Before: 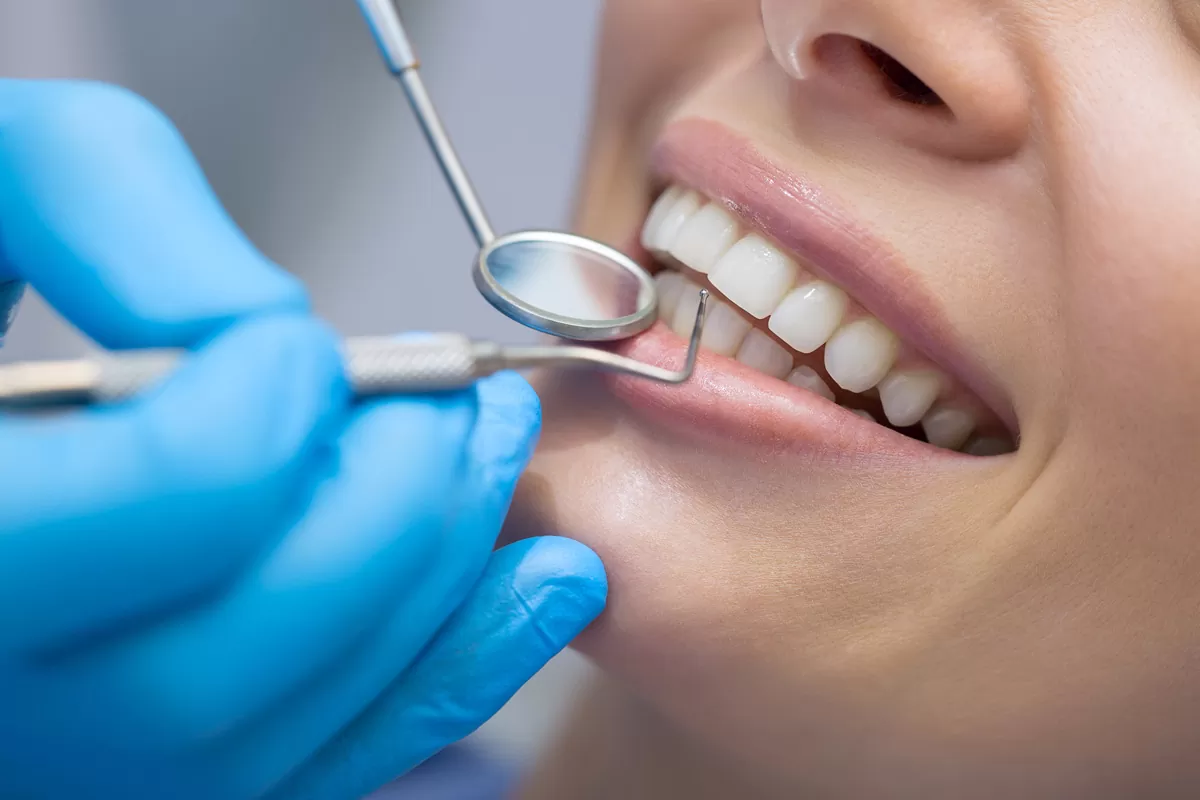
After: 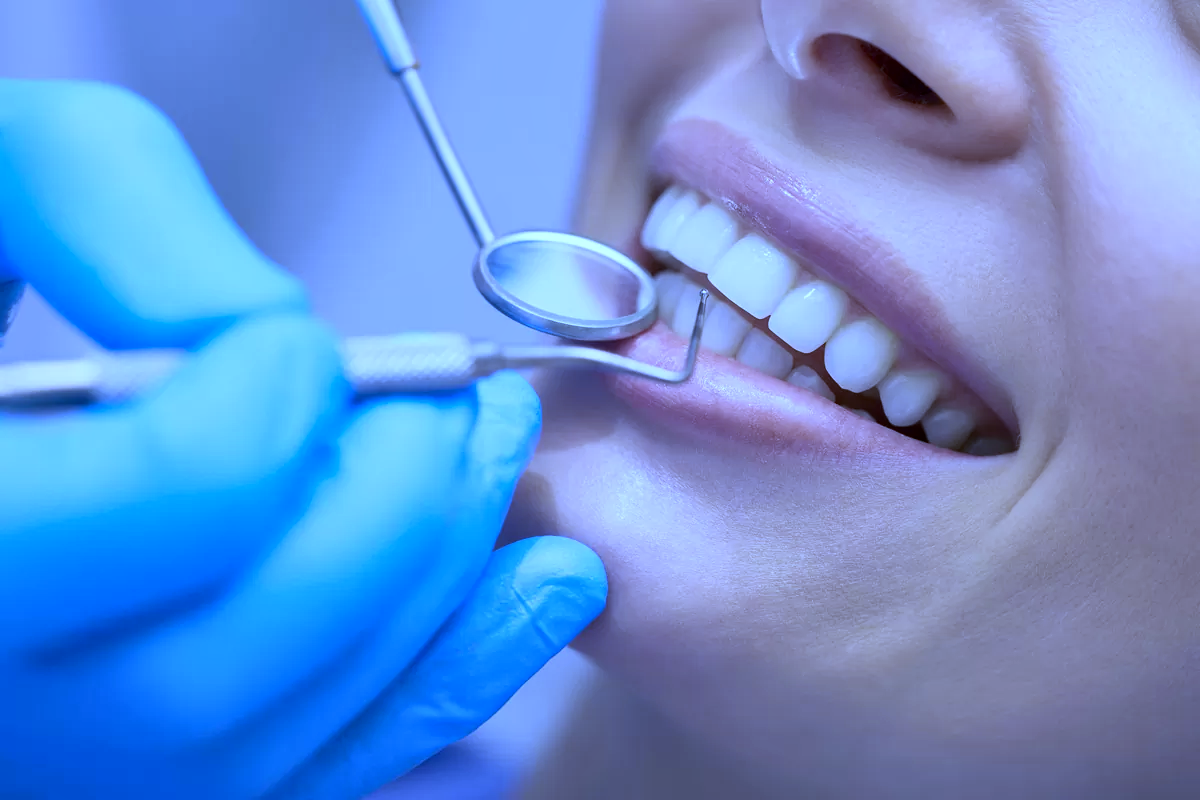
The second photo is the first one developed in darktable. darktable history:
local contrast: mode bilateral grid, contrast 20, coarseness 50, detail 120%, midtone range 0.2
white balance: red 0.766, blue 1.537
